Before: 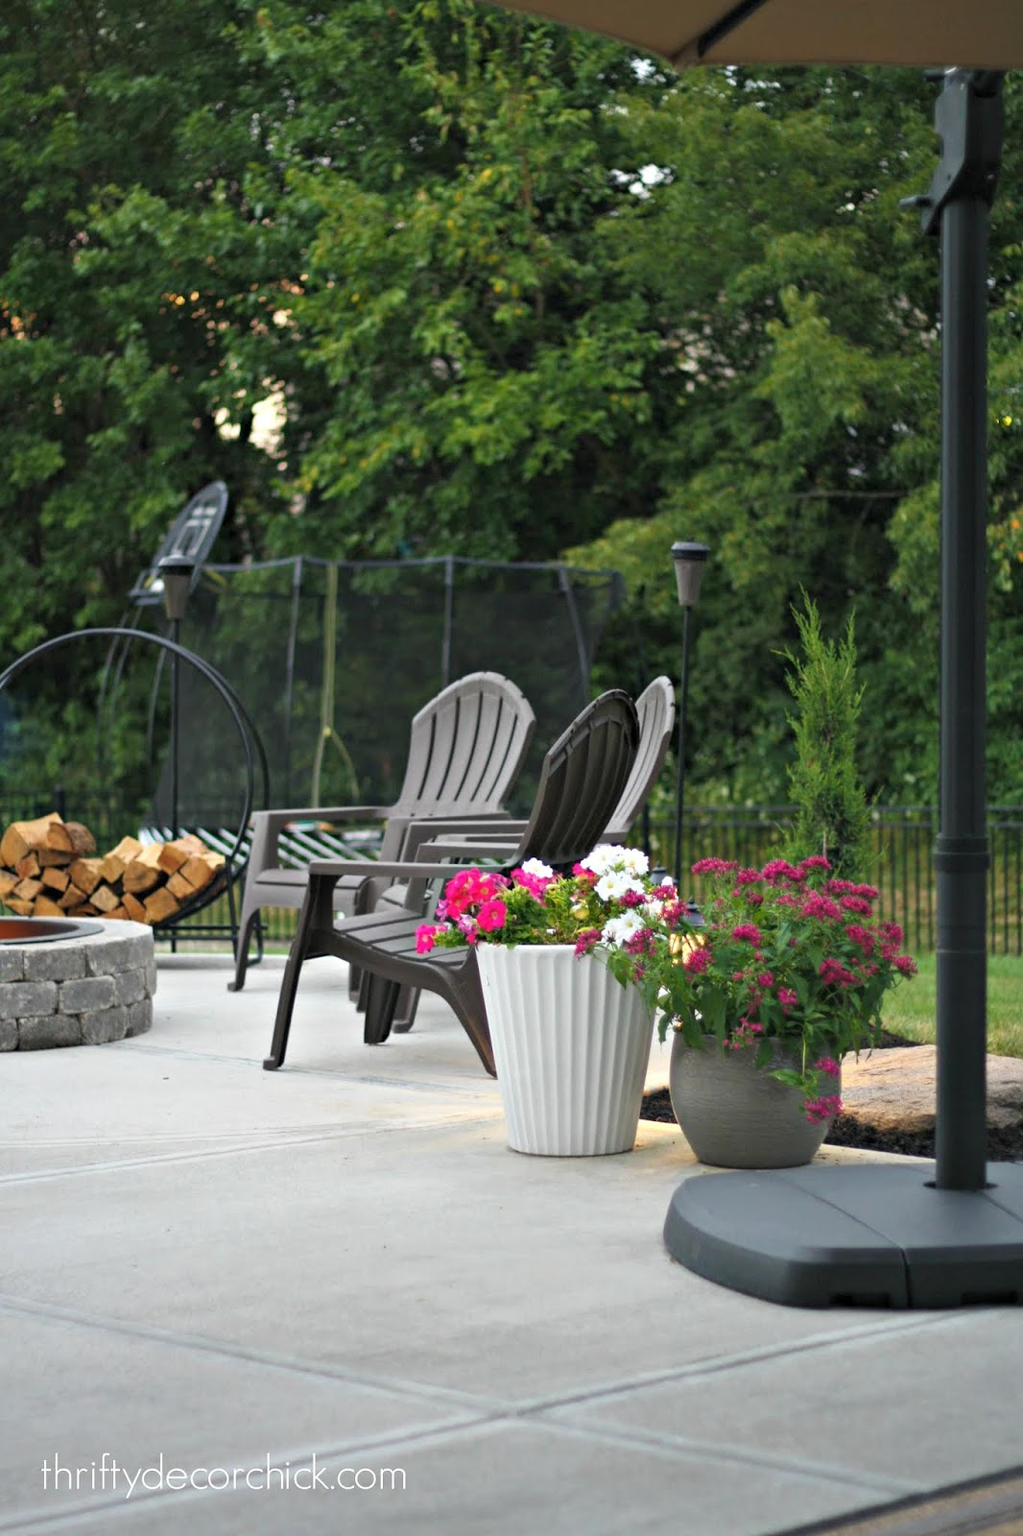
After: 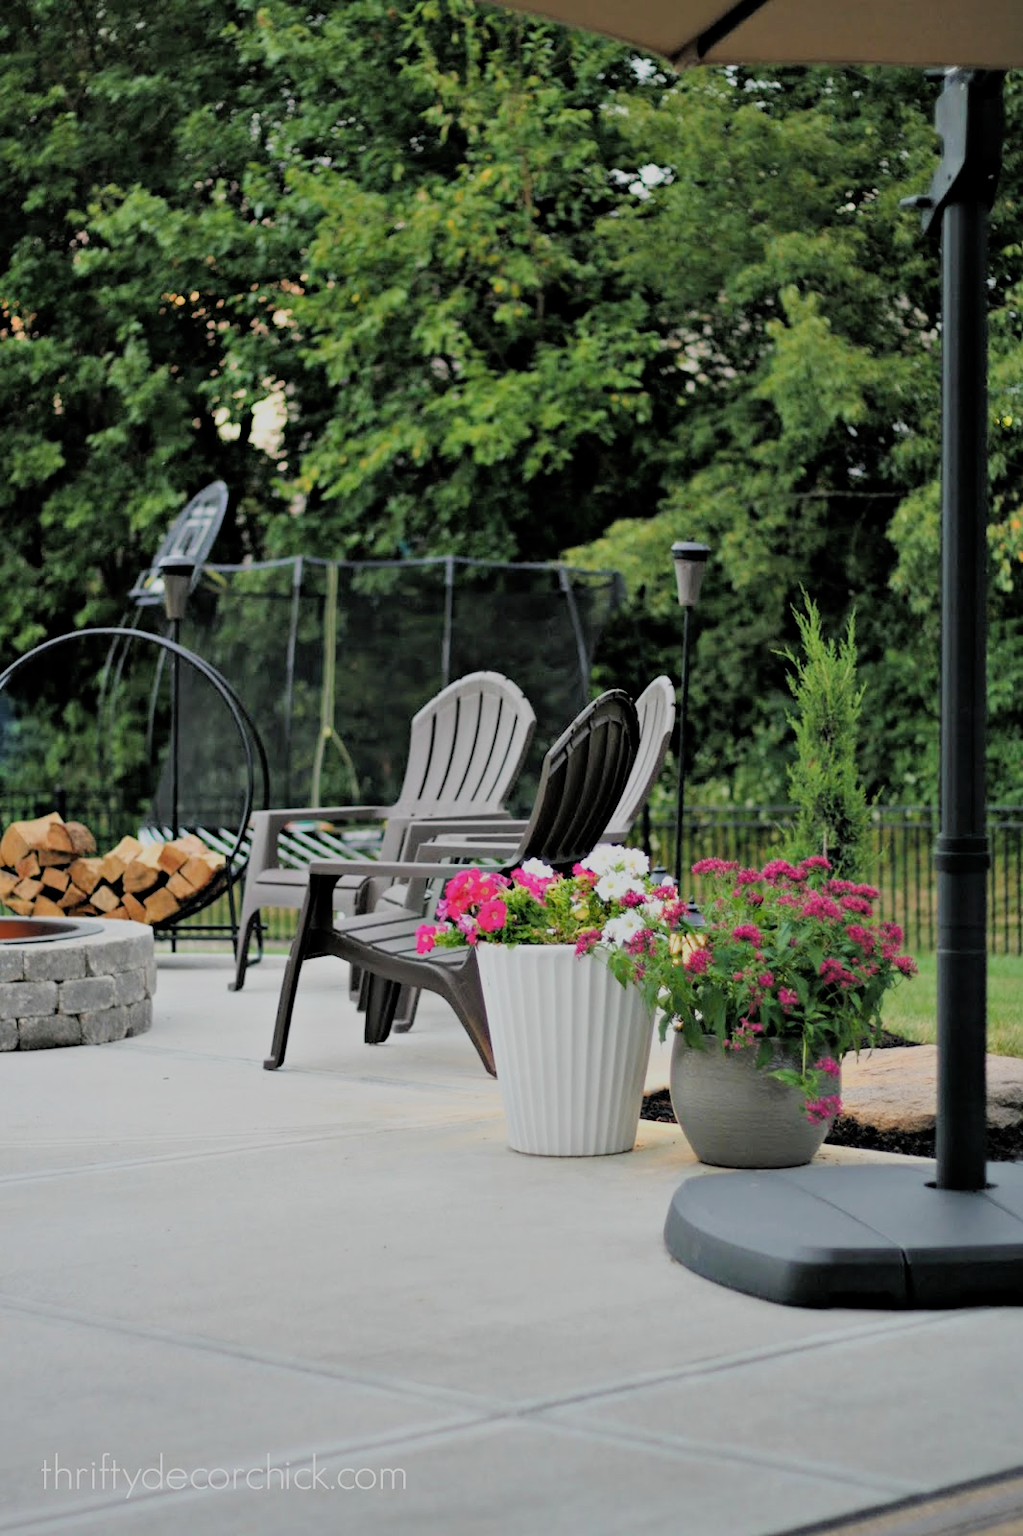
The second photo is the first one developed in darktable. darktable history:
shadows and highlights: shadows 36.9, highlights -26.99, highlights color adjustment 0.865%, soften with gaussian
filmic rgb: middle gray luminance 18.17%, black relative exposure -7.54 EV, white relative exposure 8.48 EV, target black luminance 0%, hardness 2.23, latitude 17.75%, contrast 0.875, highlights saturation mix 3.55%, shadows ↔ highlights balance 10.64%
tone equalizer: -8 EV -0.377 EV, -7 EV -0.382 EV, -6 EV -0.324 EV, -5 EV -0.189 EV, -3 EV 0.241 EV, -2 EV 0.346 EV, -1 EV 0.394 EV, +0 EV 0.403 EV
